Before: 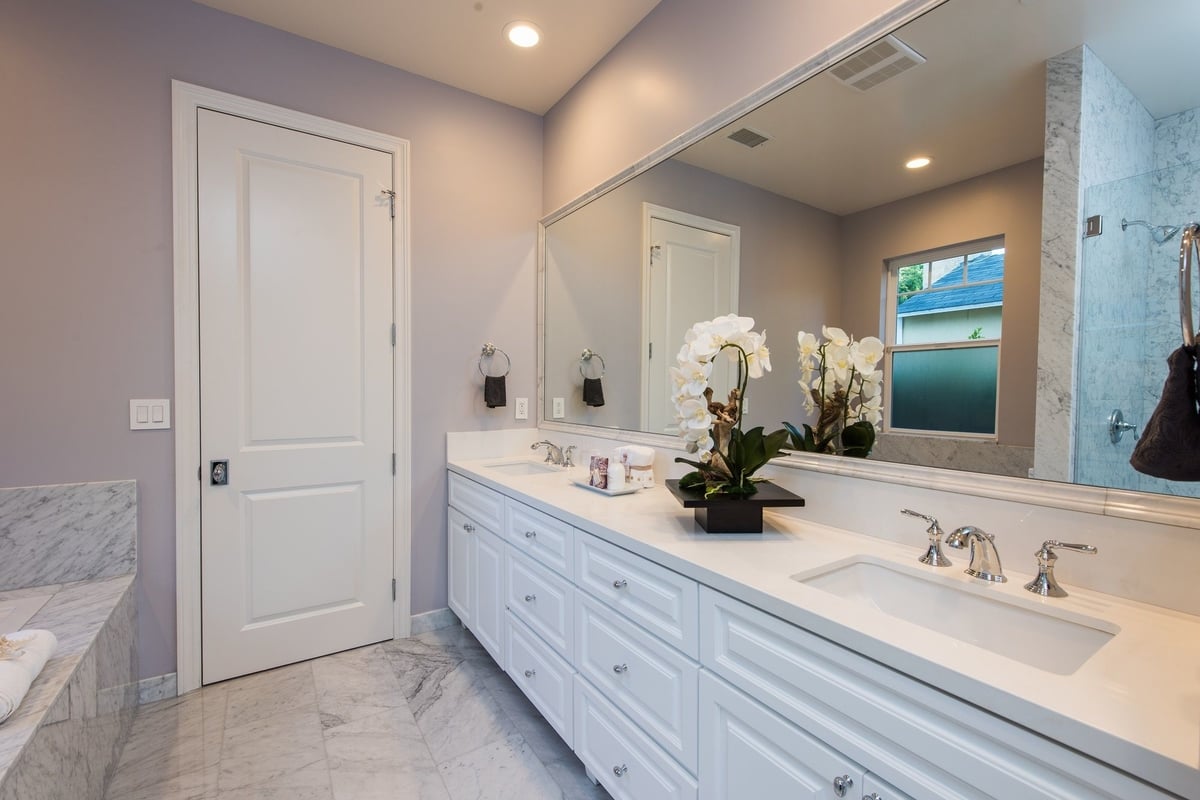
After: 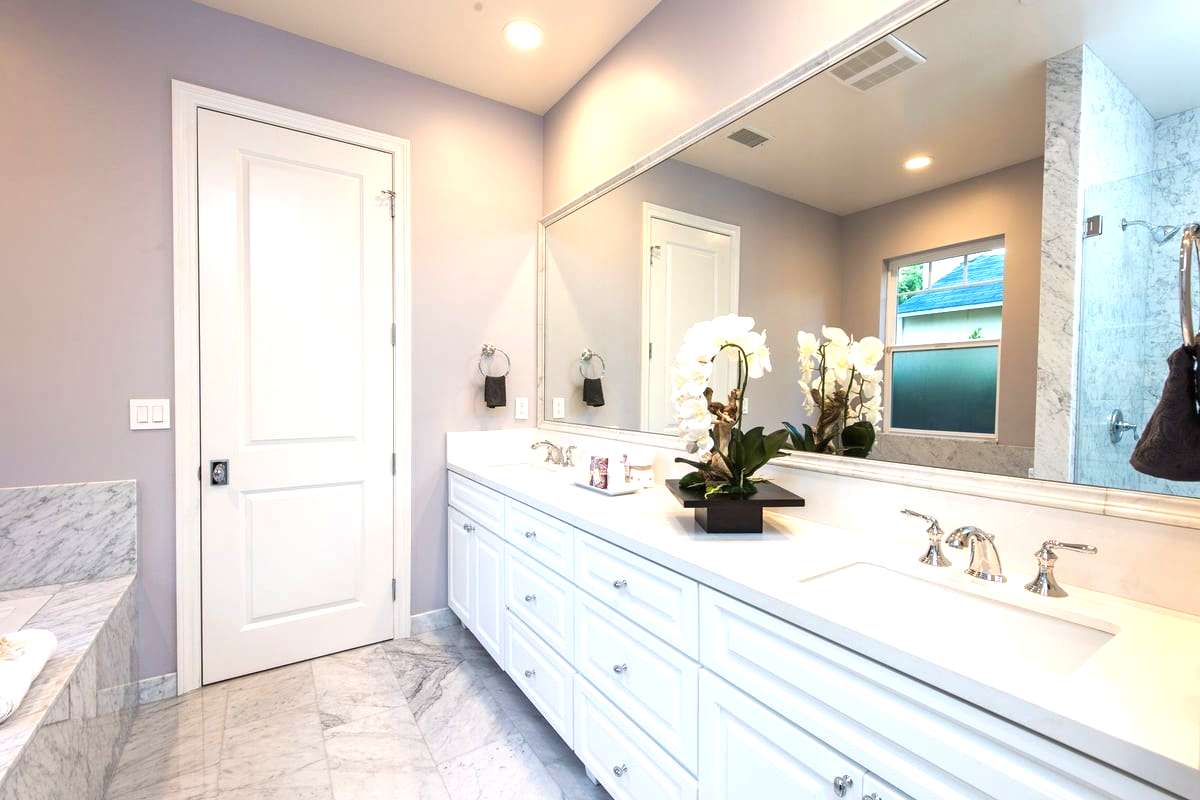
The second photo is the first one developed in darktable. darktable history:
local contrast: mode bilateral grid, contrast 10, coarseness 25, detail 115%, midtone range 0.2
exposure: black level correction 0, exposure 0.953 EV, compensate exposure bias true, compensate highlight preservation false
